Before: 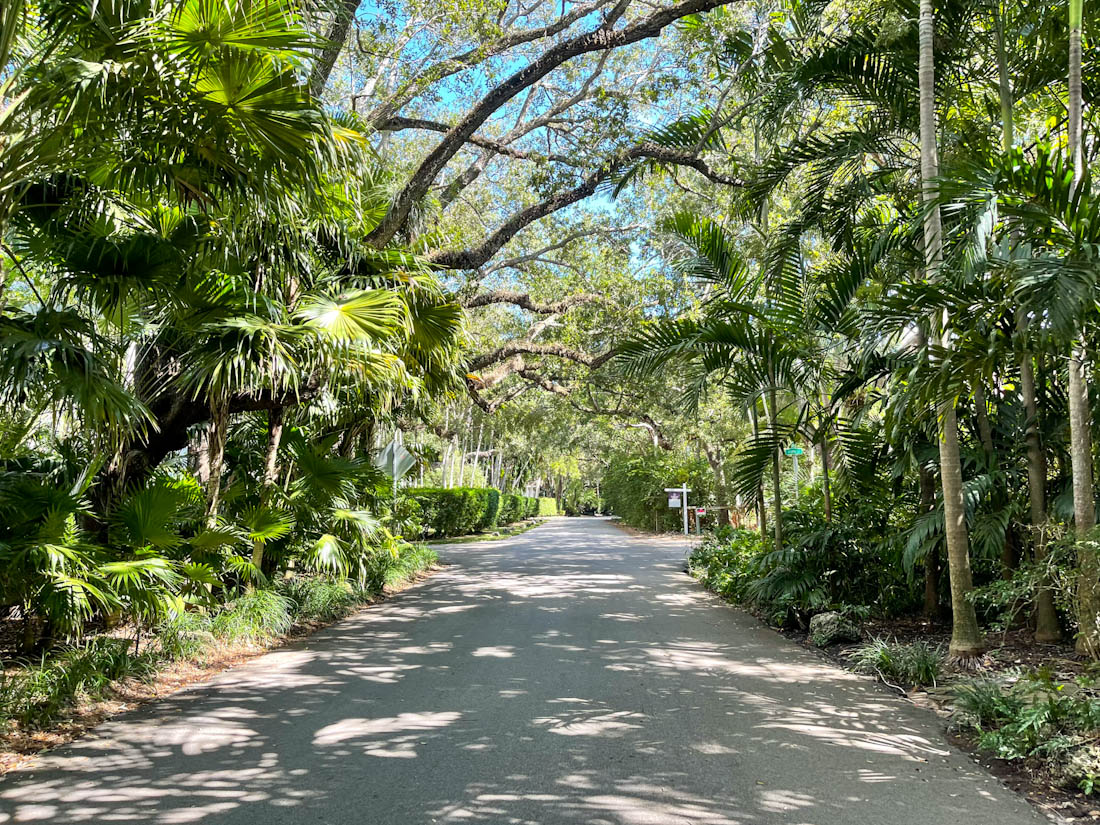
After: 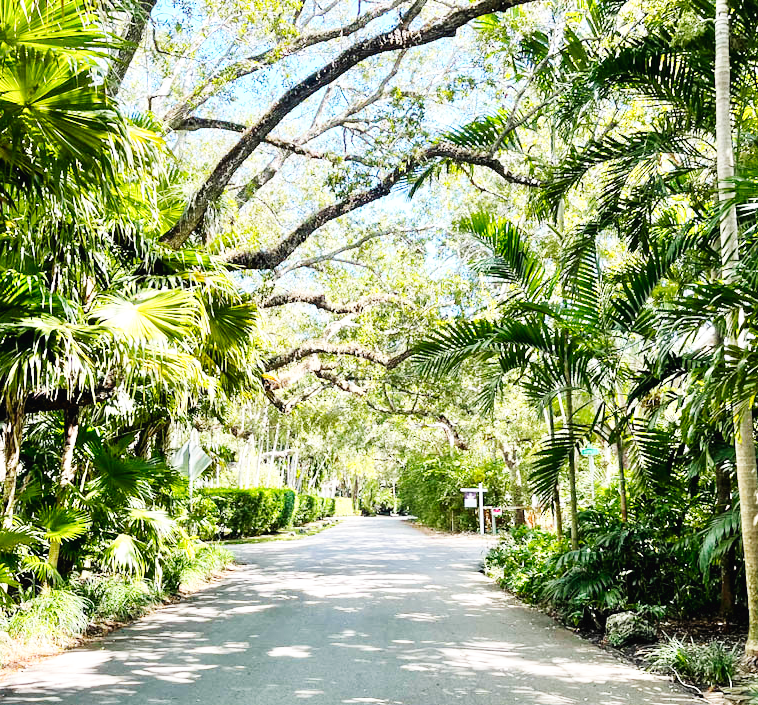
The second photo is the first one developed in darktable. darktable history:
crop: left 18.618%, right 12.384%, bottom 14.451%
base curve: curves: ch0 [(0, 0.003) (0.001, 0.002) (0.006, 0.004) (0.02, 0.022) (0.048, 0.086) (0.094, 0.234) (0.162, 0.431) (0.258, 0.629) (0.385, 0.8) (0.548, 0.918) (0.751, 0.988) (1, 1)], preserve colors none
